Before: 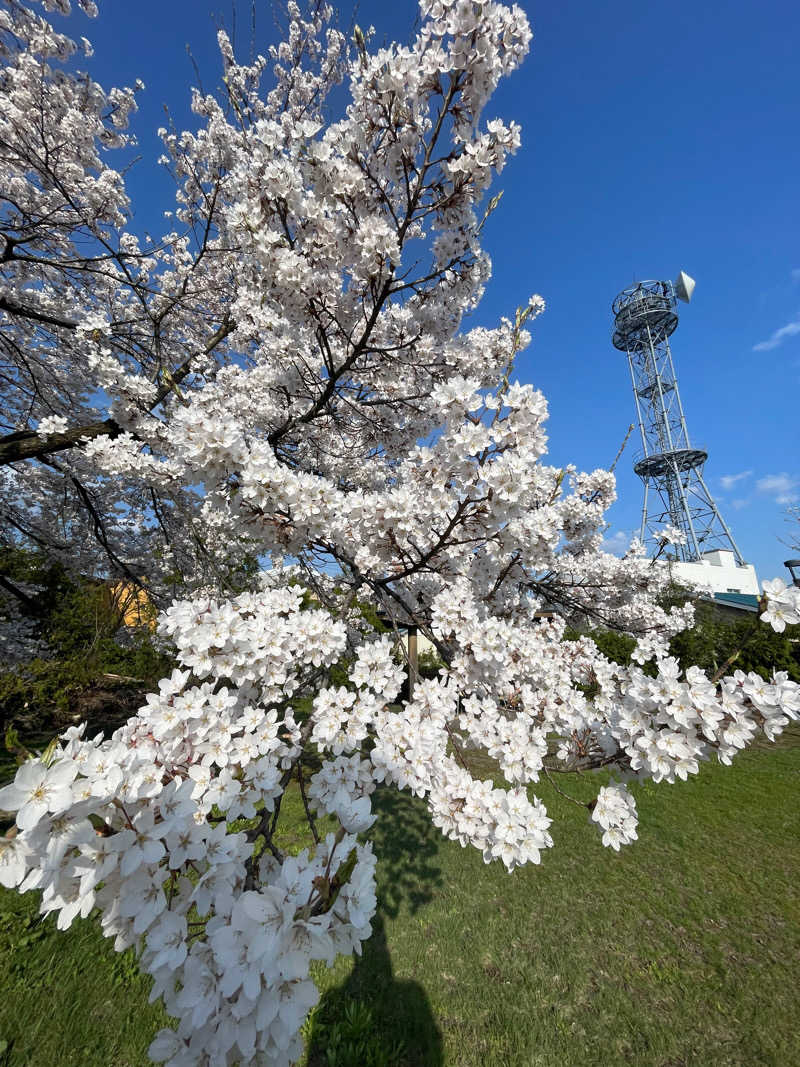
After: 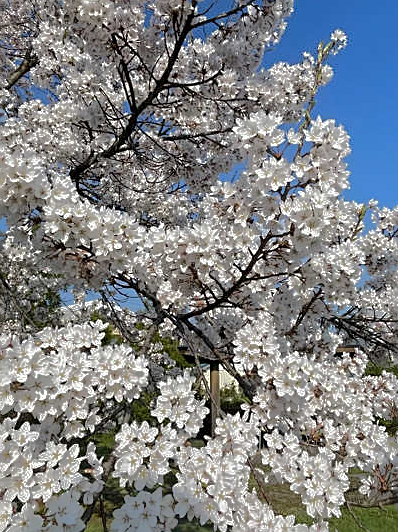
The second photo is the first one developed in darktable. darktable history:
crop: left 24.755%, top 24.901%, right 25.412%, bottom 25.225%
sharpen: on, module defaults
shadows and highlights: shadows -19.92, highlights -73.83, shadows color adjustment 99.15%, highlights color adjustment 0.428%
